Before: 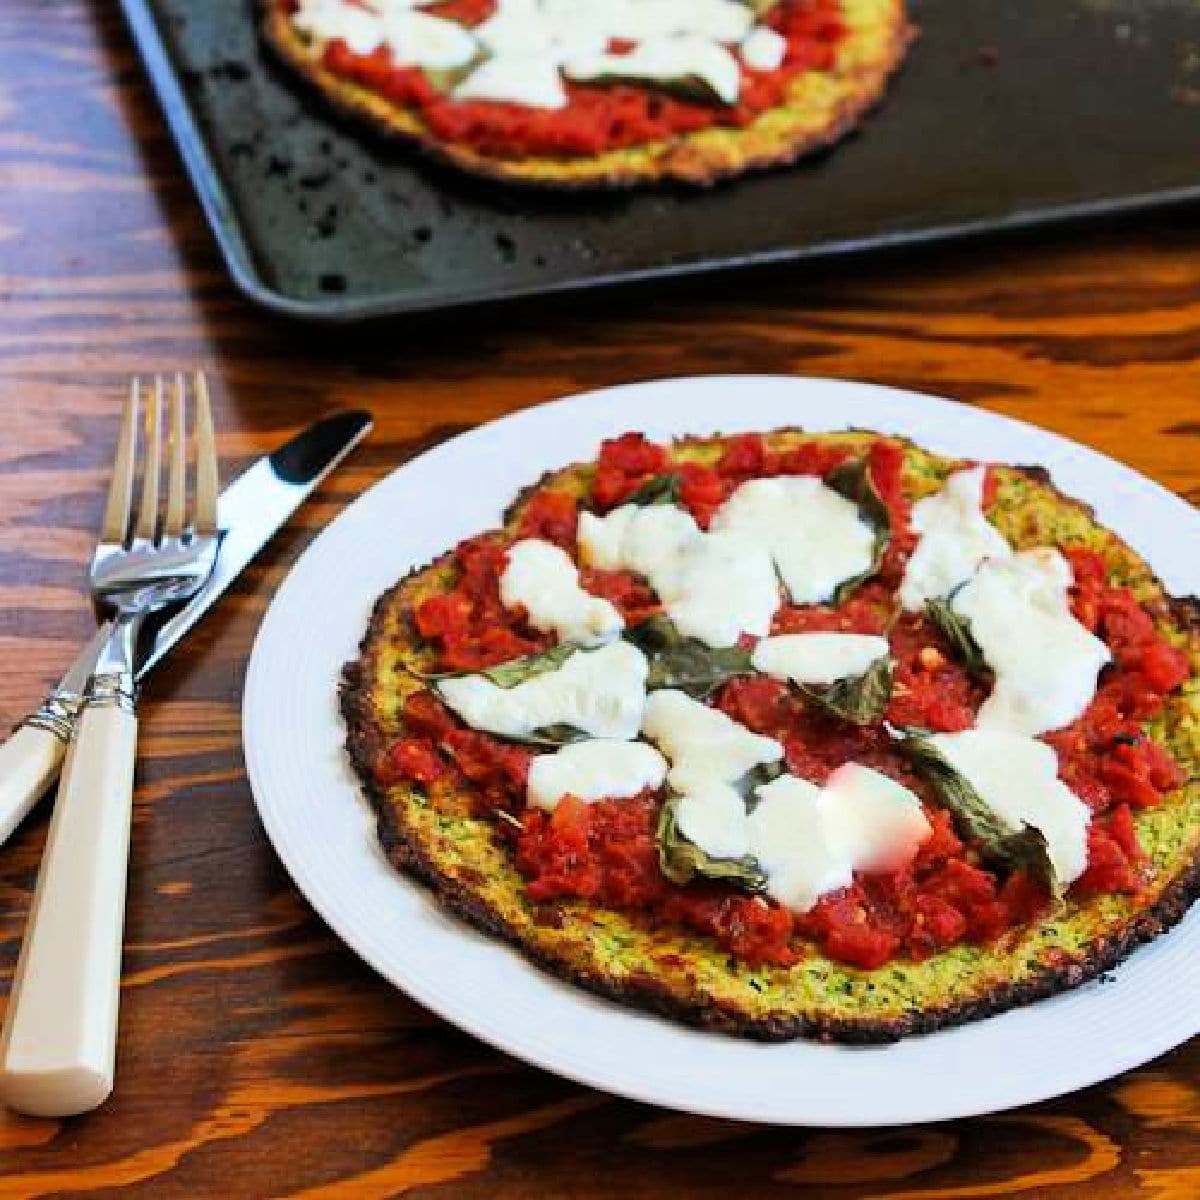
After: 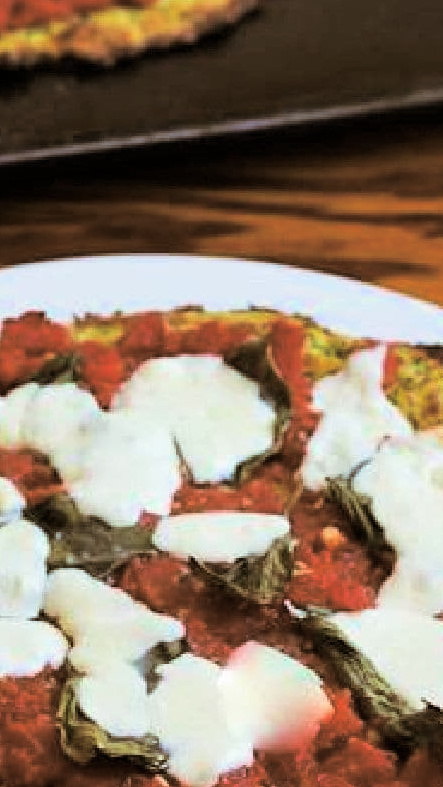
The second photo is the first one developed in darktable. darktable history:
split-toning: shadows › hue 32.4°, shadows › saturation 0.51, highlights › hue 180°, highlights › saturation 0, balance -60.17, compress 55.19%
crop and rotate: left 49.936%, top 10.094%, right 13.136%, bottom 24.256%
